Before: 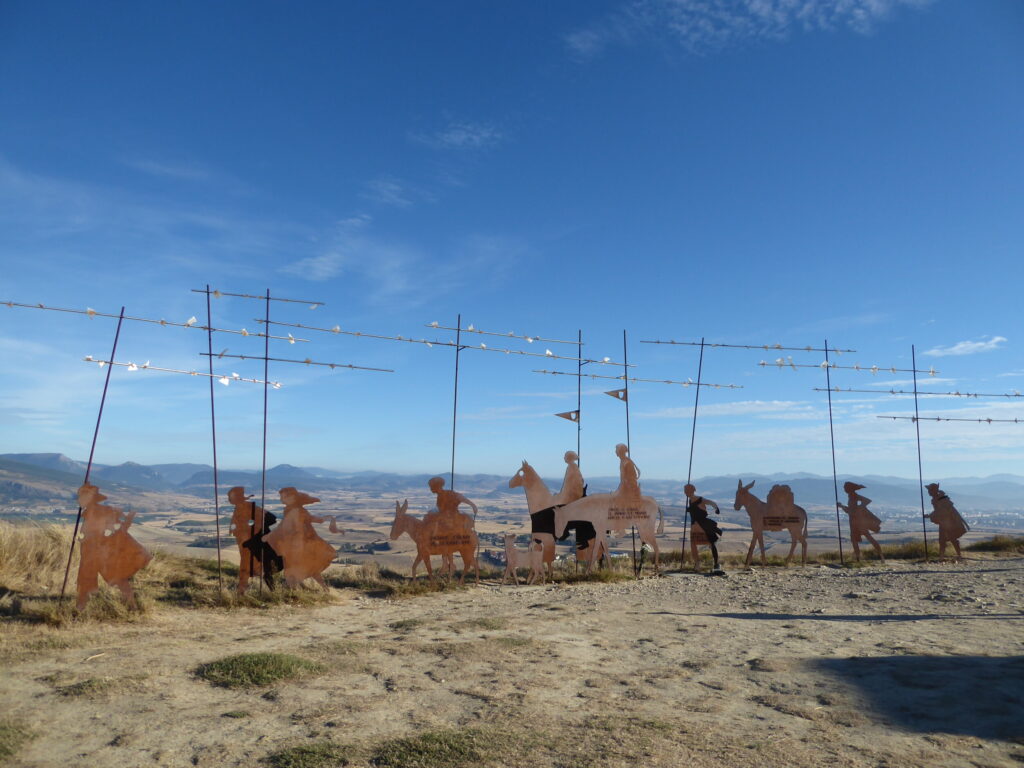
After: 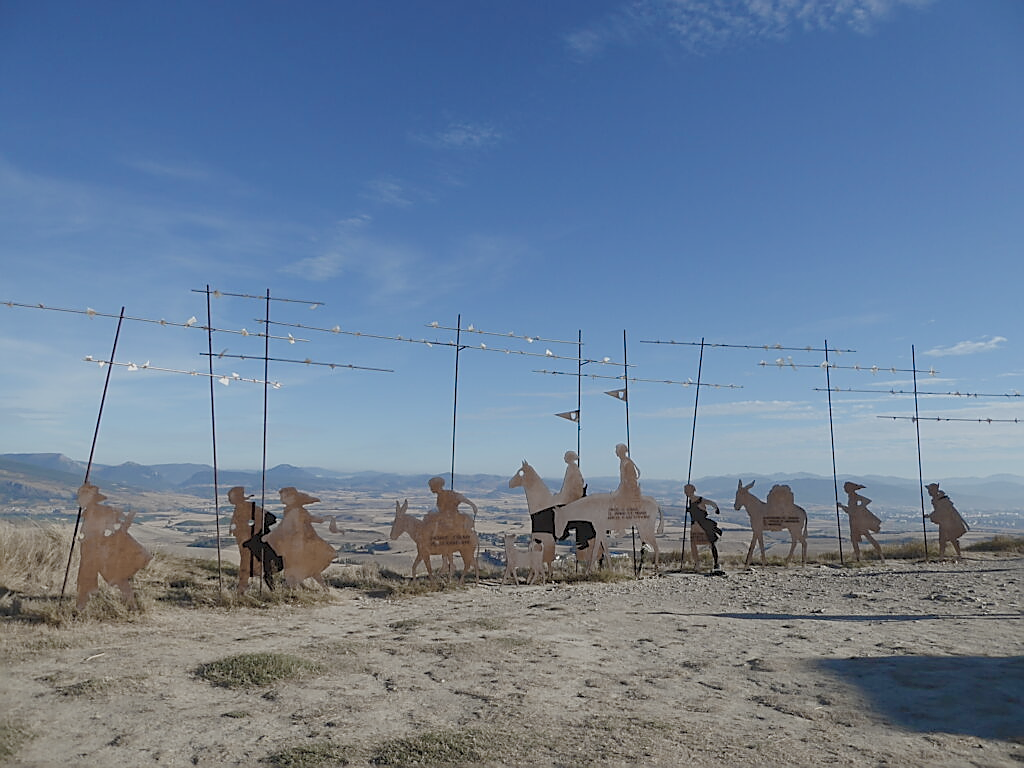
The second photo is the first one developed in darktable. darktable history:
color balance rgb: perceptual saturation grading › global saturation 34.958%, perceptual saturation grading › highlights -29.908%, perceptual saturation grading › shadows 35.465%, contrast -29.917%
exposure: black level correction 0, exposure 0.199 EV, compensate highlight preservation false
sharpen: radius 1.347, amount 1.258, threshold 0.665
color zones: curves: ch1 [(0.238, 0.163) (0.476, 0.2) (0.733, 0.322) (0.848, 0.134)]
